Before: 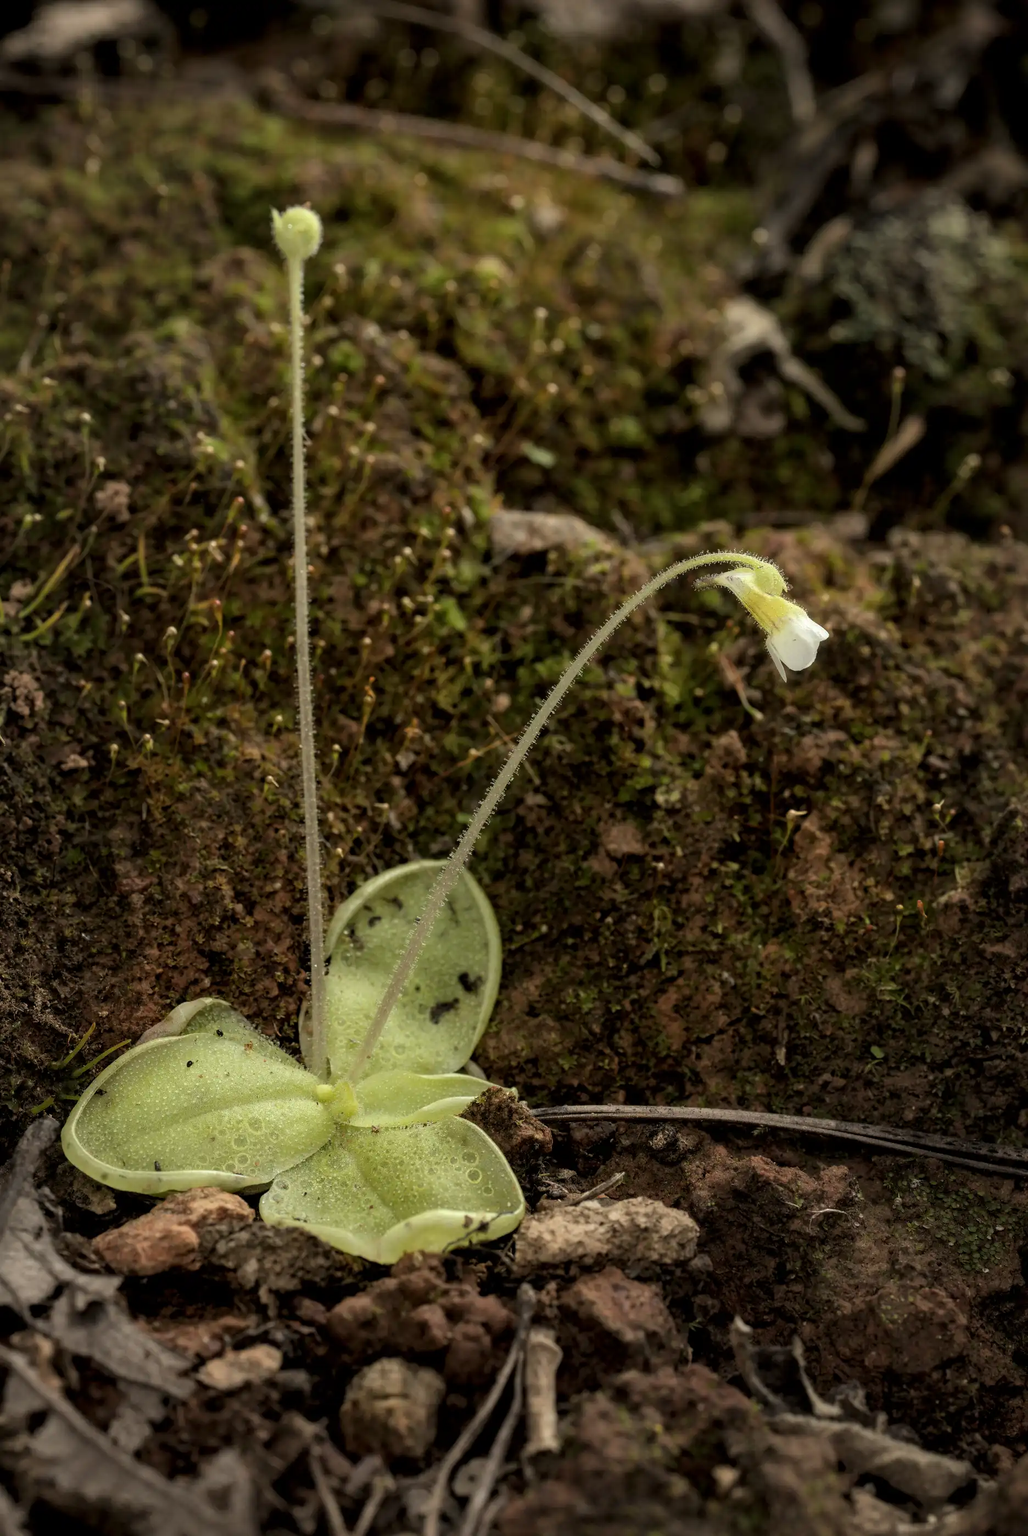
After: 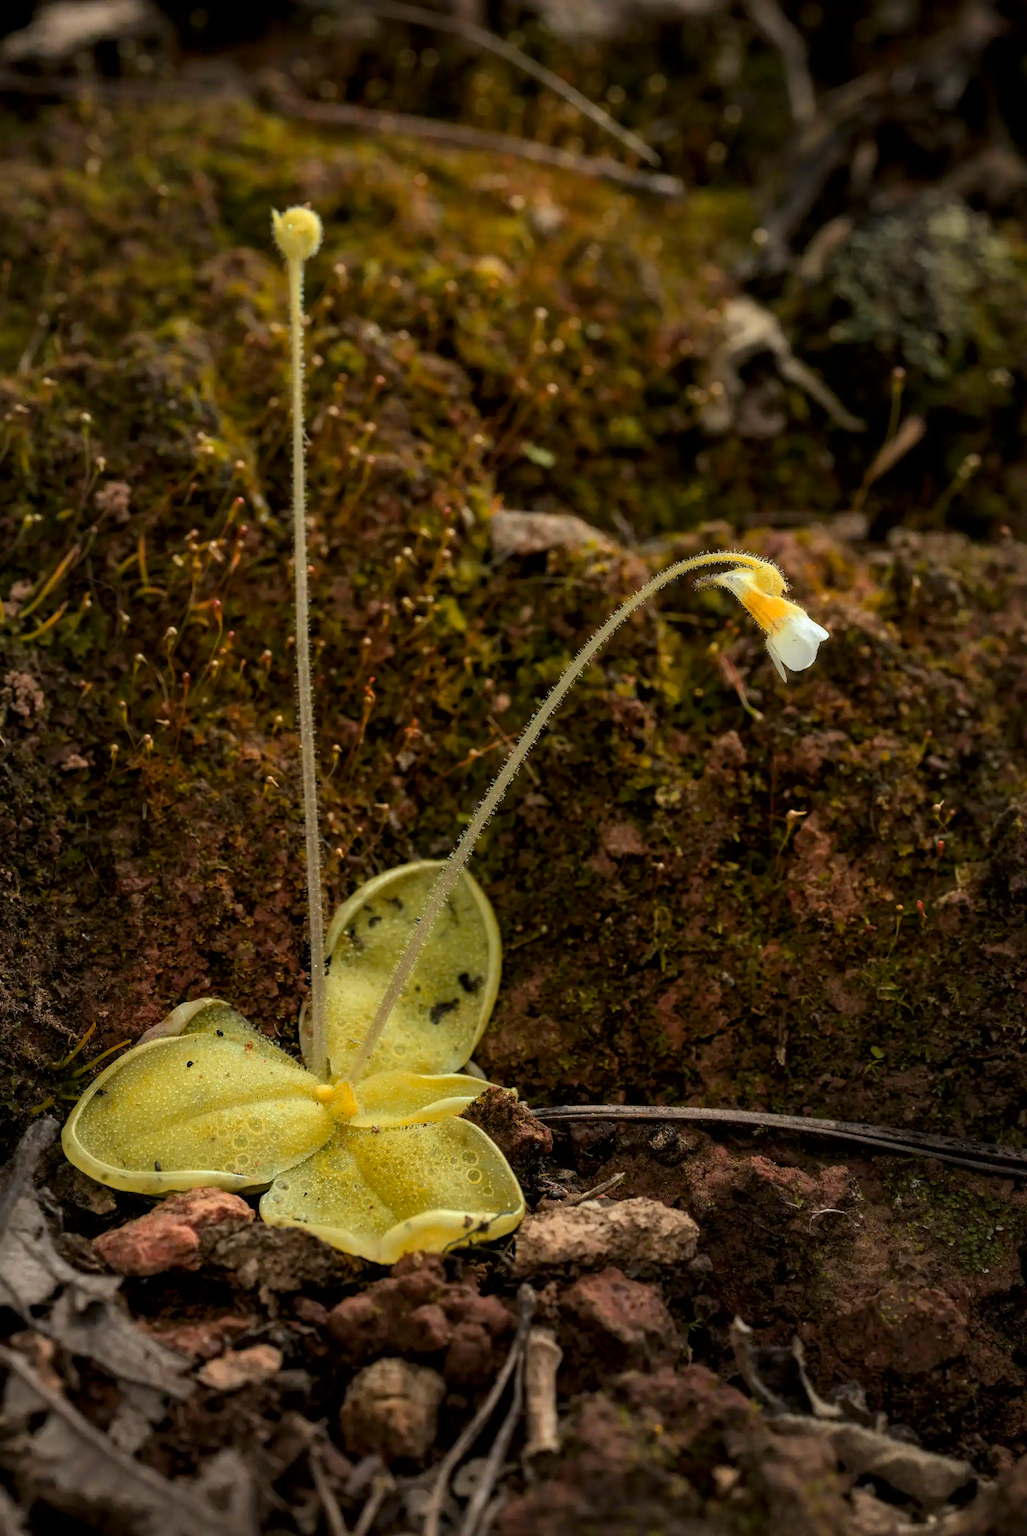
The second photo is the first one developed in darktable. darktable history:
color zones: curves: ch1 [(0.24, 0.629) (0.75, 0.5)]; ch2 [(0.255, 0.454) (0.745, 0.491)], mix 102.12%
white balance: red 0.974, blue 1.044
tone curve: curves: ch0 [(0, 0) (0.266, 0.247) (0.741, 0.751) (1, 1)], color space Lab, linked channels, preserve colors none
